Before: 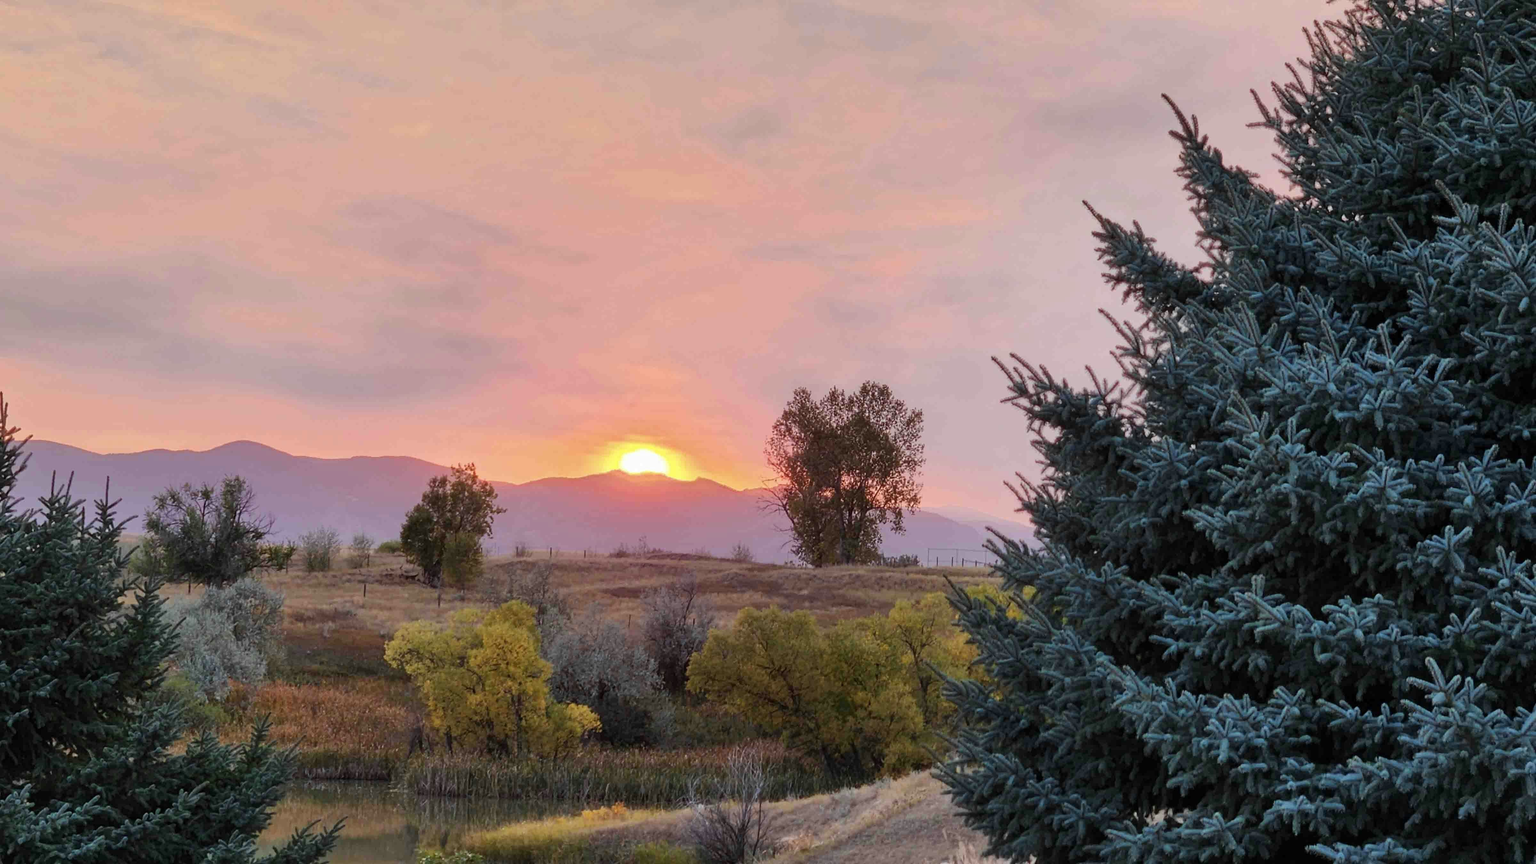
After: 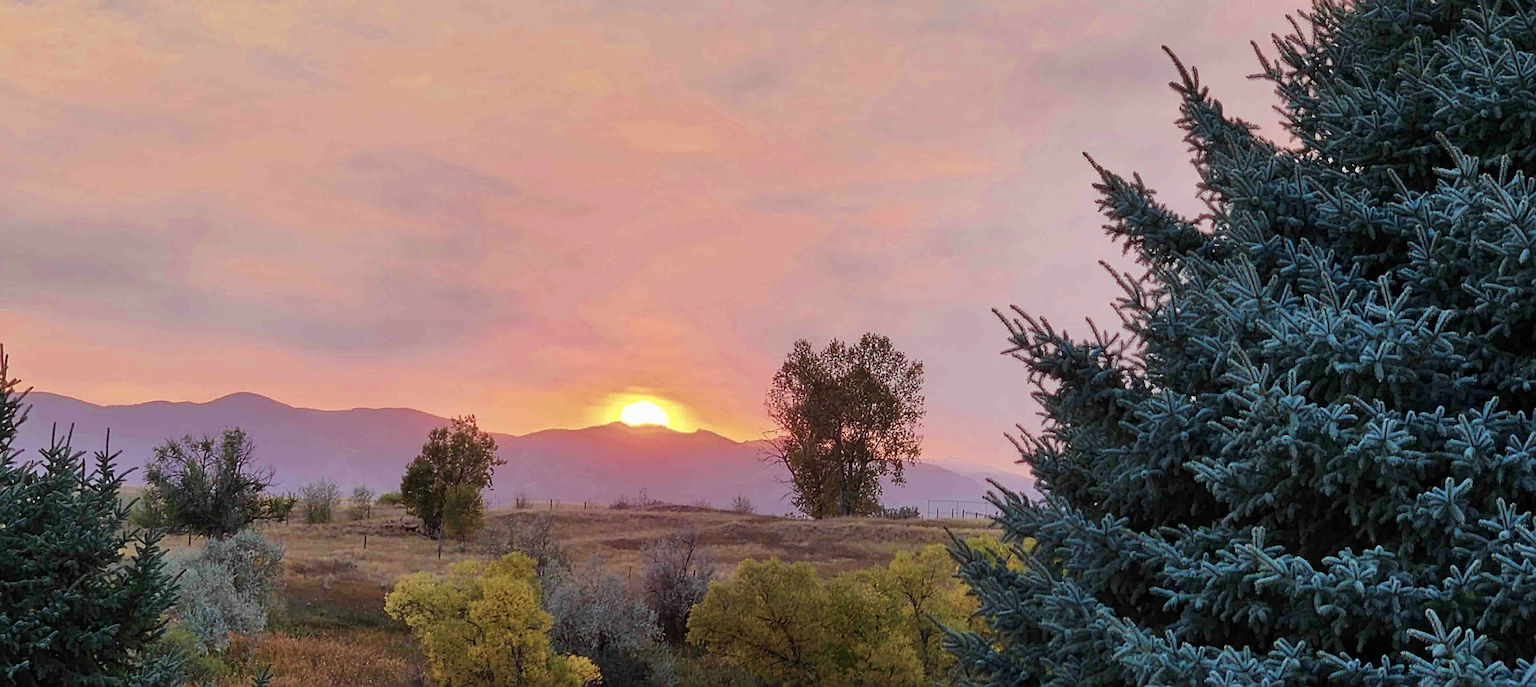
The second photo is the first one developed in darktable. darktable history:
velvia: on, module defaults
crop and rotate: top 5.655%, bottom 14.804%
sharpen: radius 3.983
color zones: curves: ch0 [(0.068, 0.464) (0.25, 0.5) (0.48, 0.508) (0.75, 0.536) (0.886, 0.476) (0.967, 0.456)]; ch1 [(0.066, 0.456) (0.25, 0.5) (0.616, 0.508) (0.746, 0.56) (0.934, 0.444)]
contrast brightness saturation: saturation -0.067
